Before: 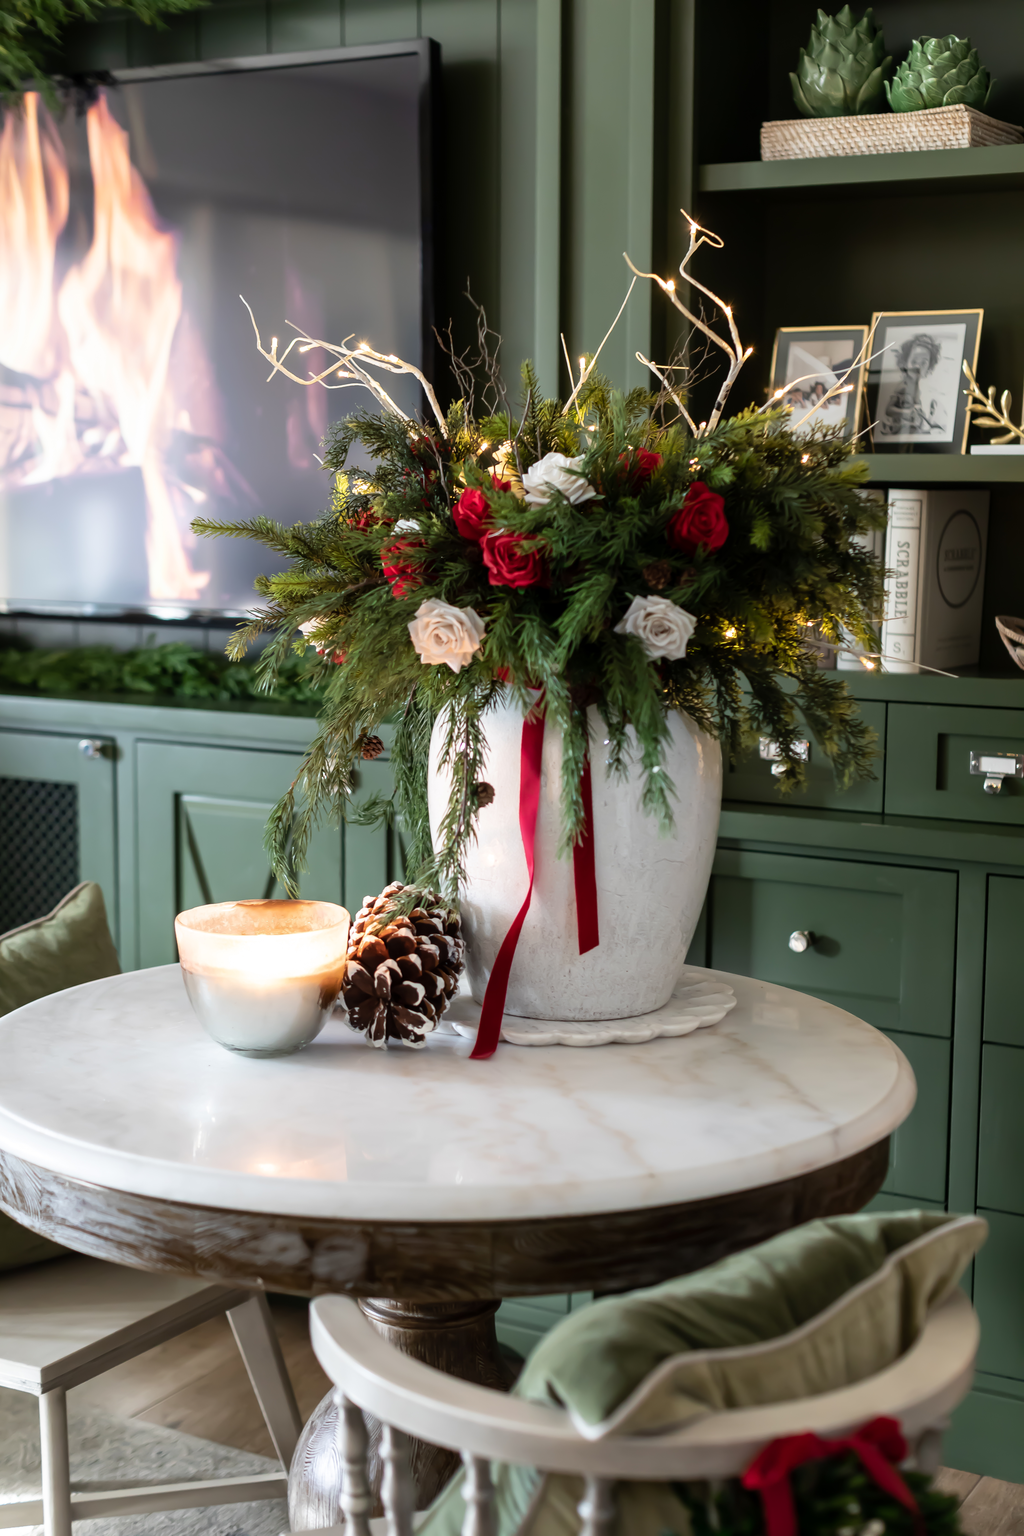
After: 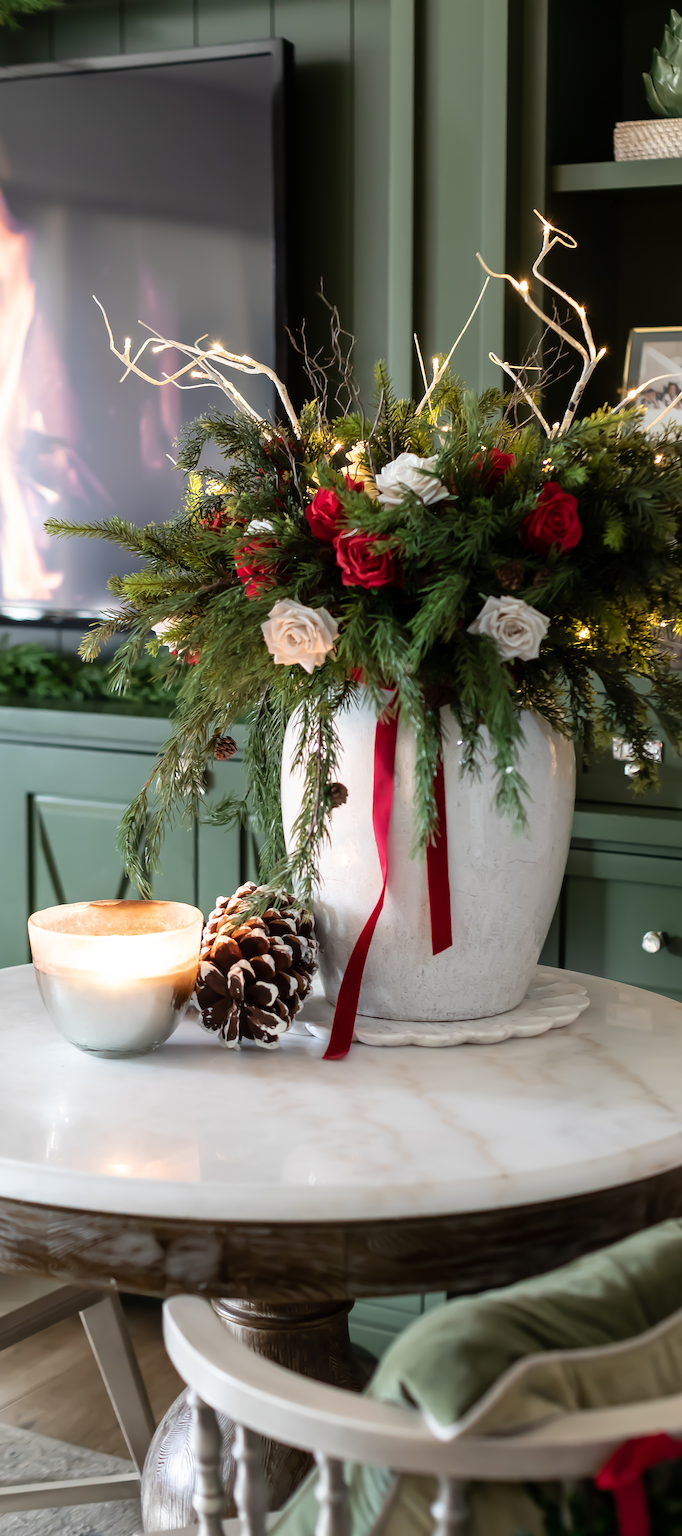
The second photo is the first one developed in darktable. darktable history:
sharpen: on, module defaults
crop and rotate: left 14.385%, right 18.948%
